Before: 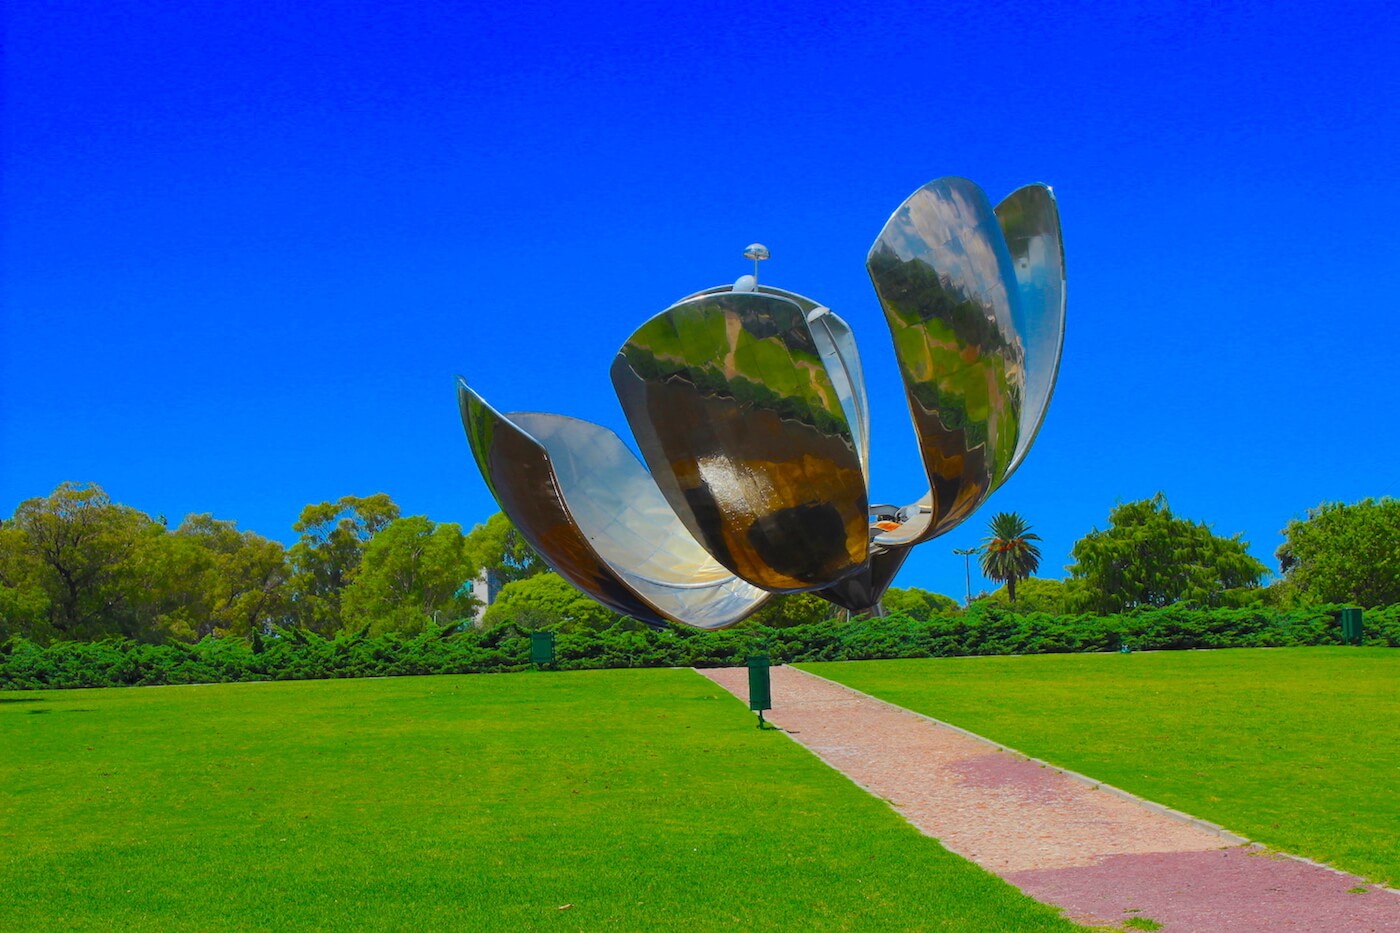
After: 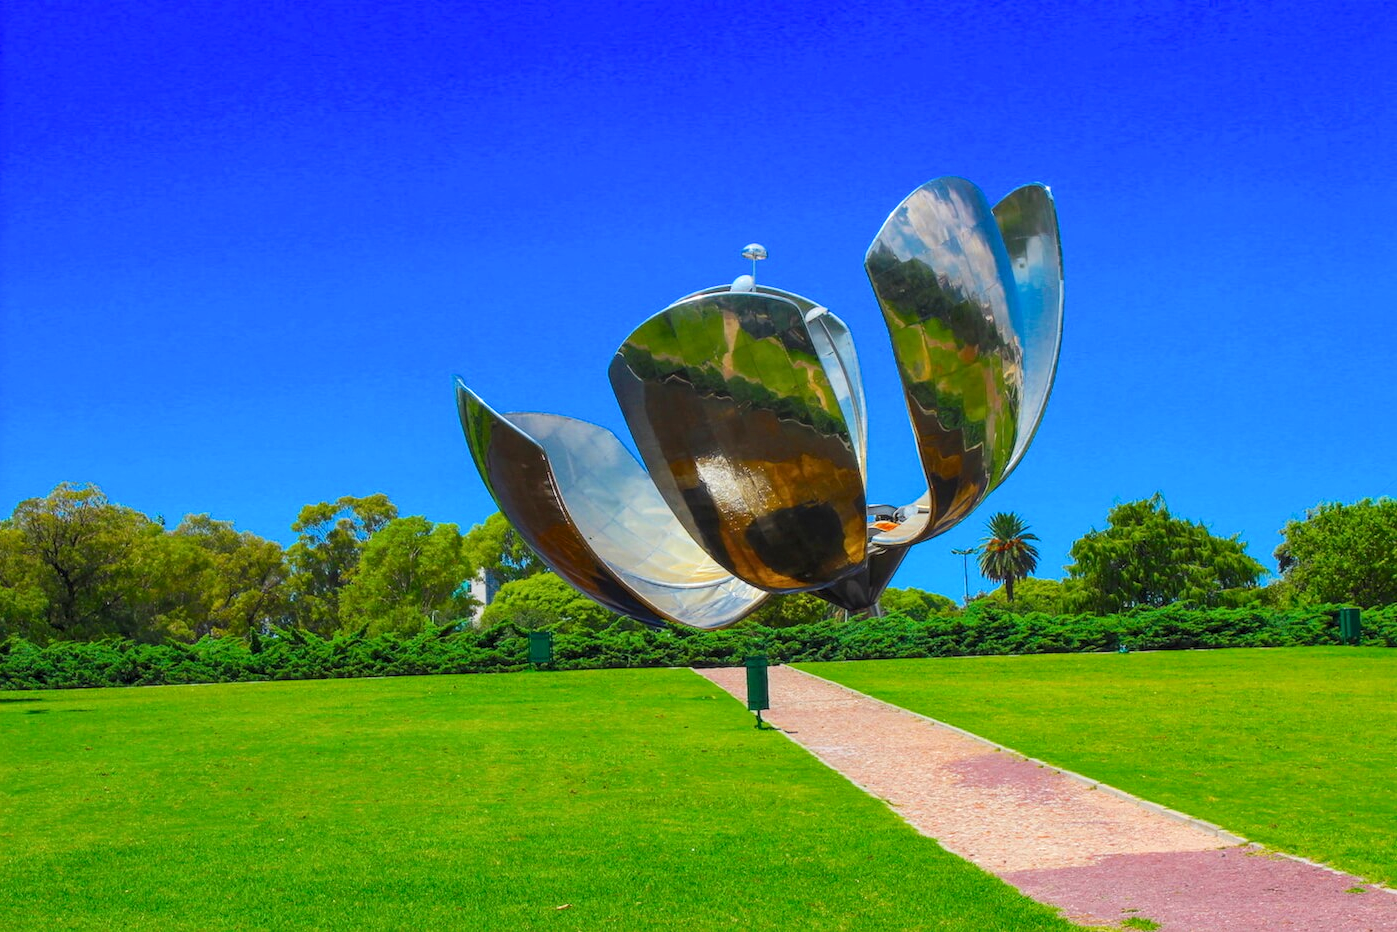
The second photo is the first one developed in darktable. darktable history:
base curve: curves: ch0 [(0, 0) (0.688, 0.865) (1, 1)], preserve colors none
local contrast: on, module defaults
crop: left 0.178%
